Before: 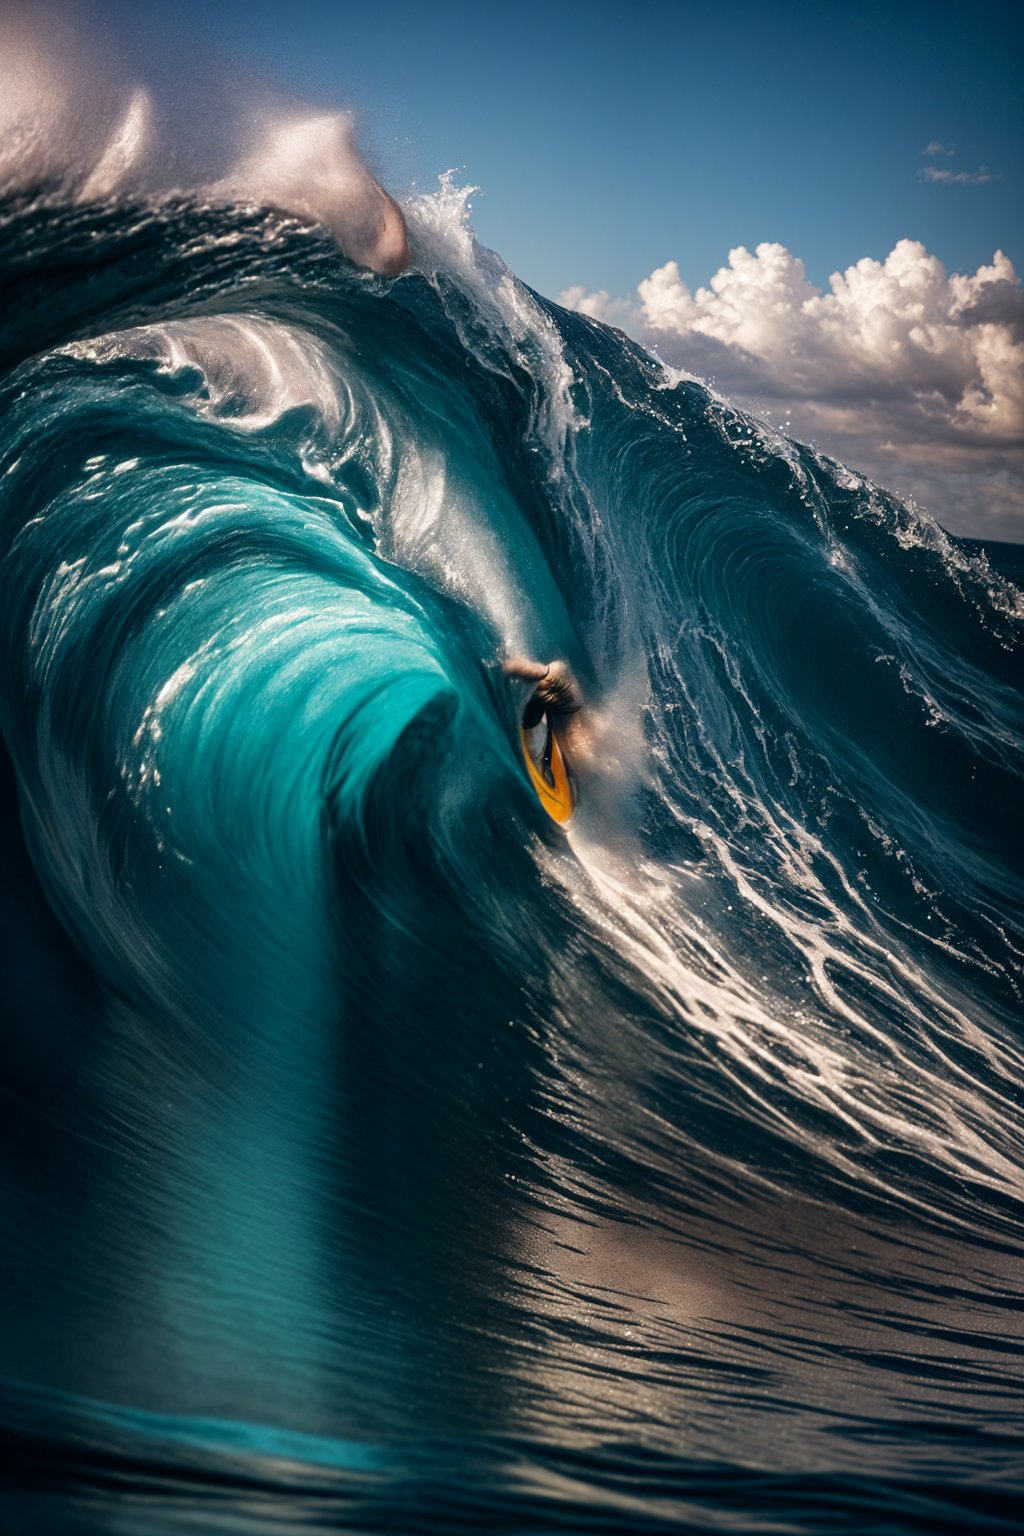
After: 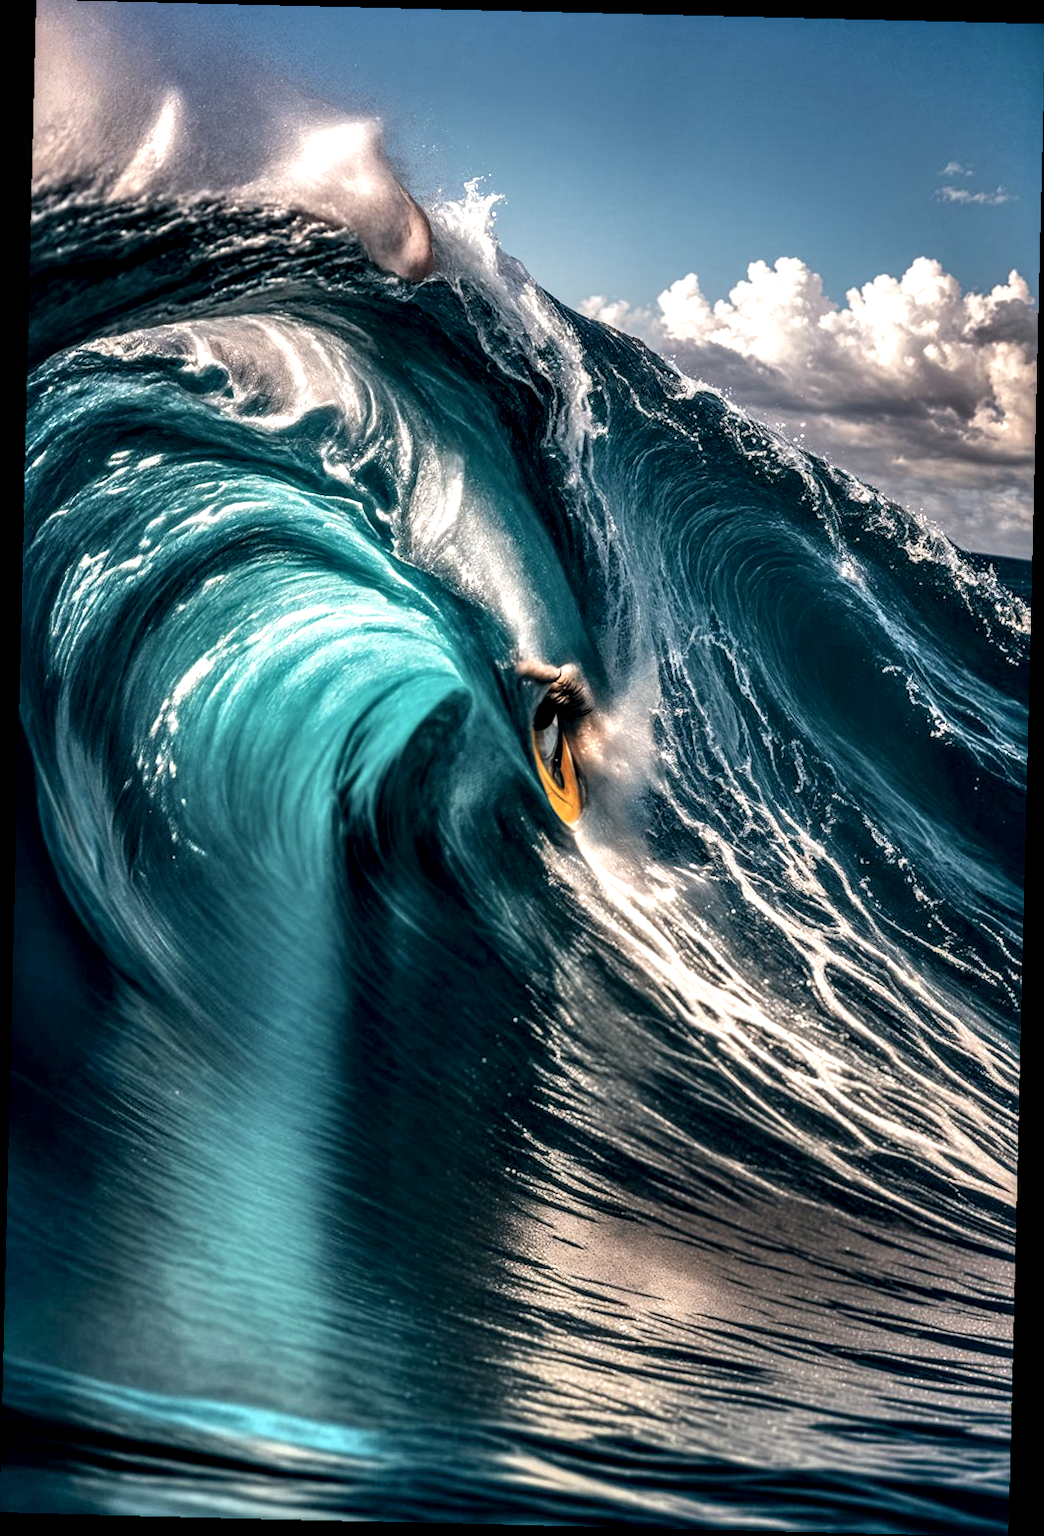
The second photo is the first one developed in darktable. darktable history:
contrast brightness saturation: saturation -0.049
local contrast: highlights 16%, detail 188%
exposure: compensate highlight preservation false
crop and rotate: angle -1.4°
shadows and highlights: white point adjustment 0.126, highlights -70.79, highlights color adjustment 53.59%, soften with gaussian
